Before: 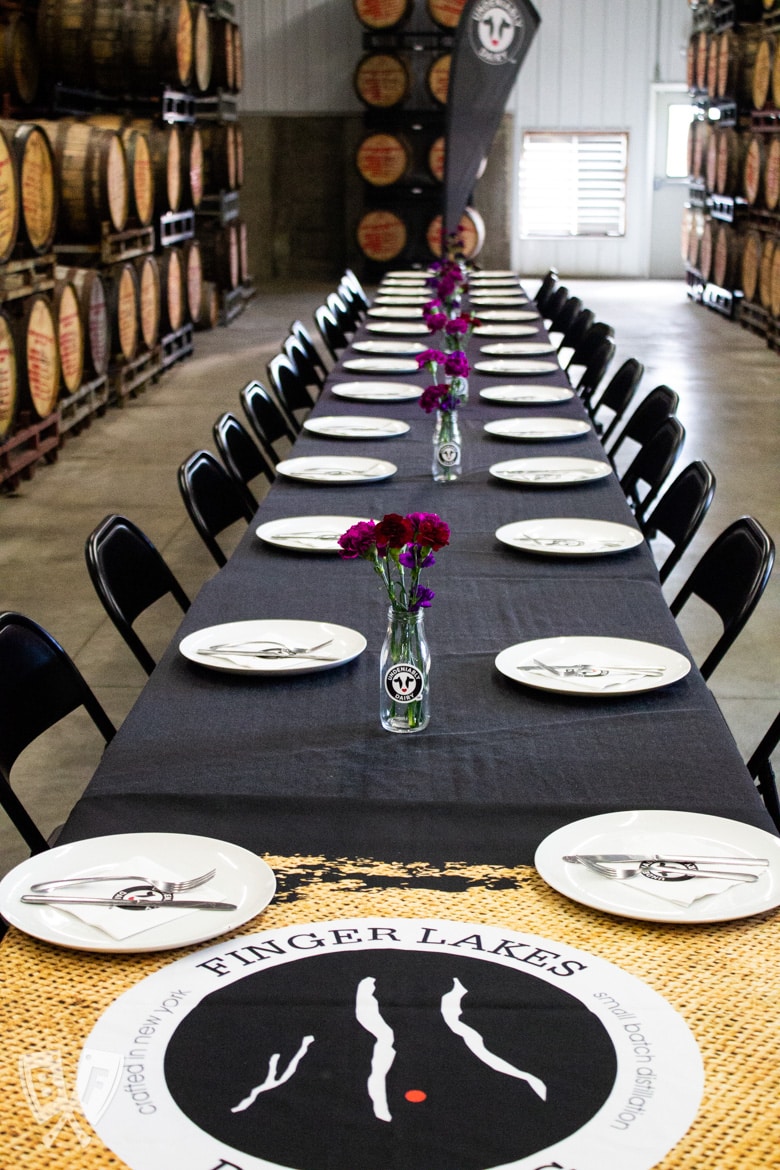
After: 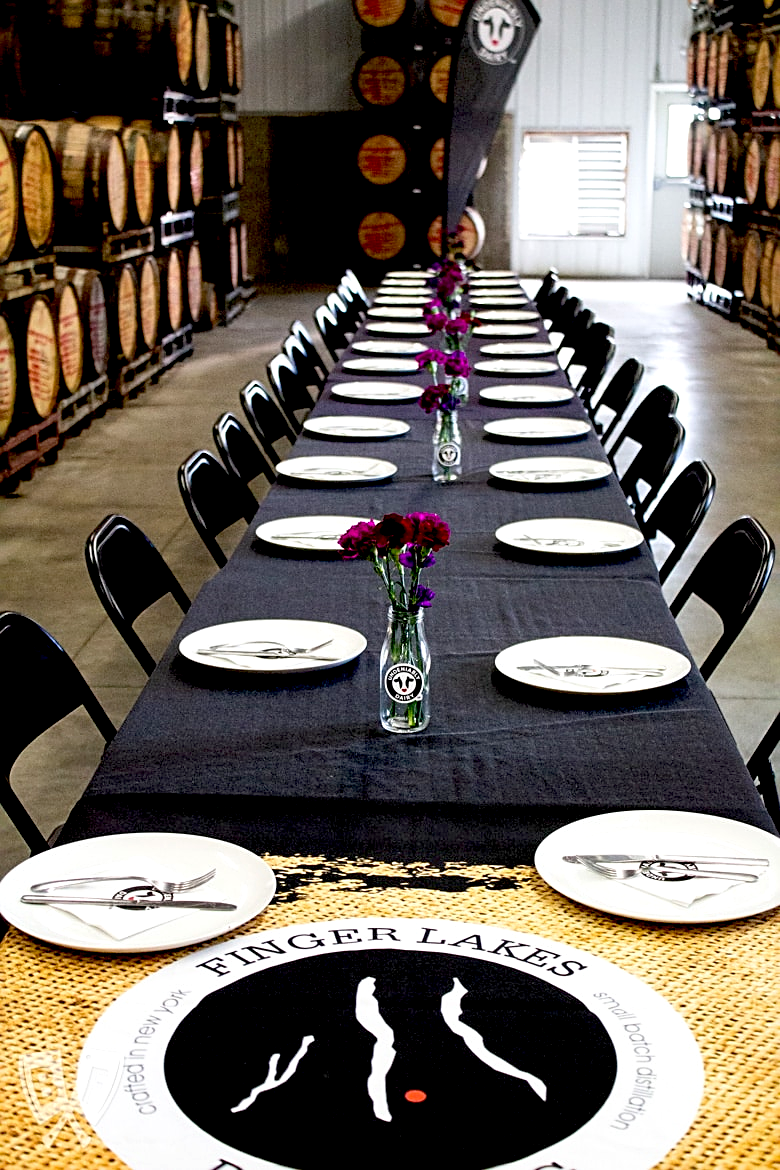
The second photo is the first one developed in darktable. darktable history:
exposure: black level correction 0.025, exposure 0.183 EV, compensate highlight preservation false
sharpen: amount 0.5
